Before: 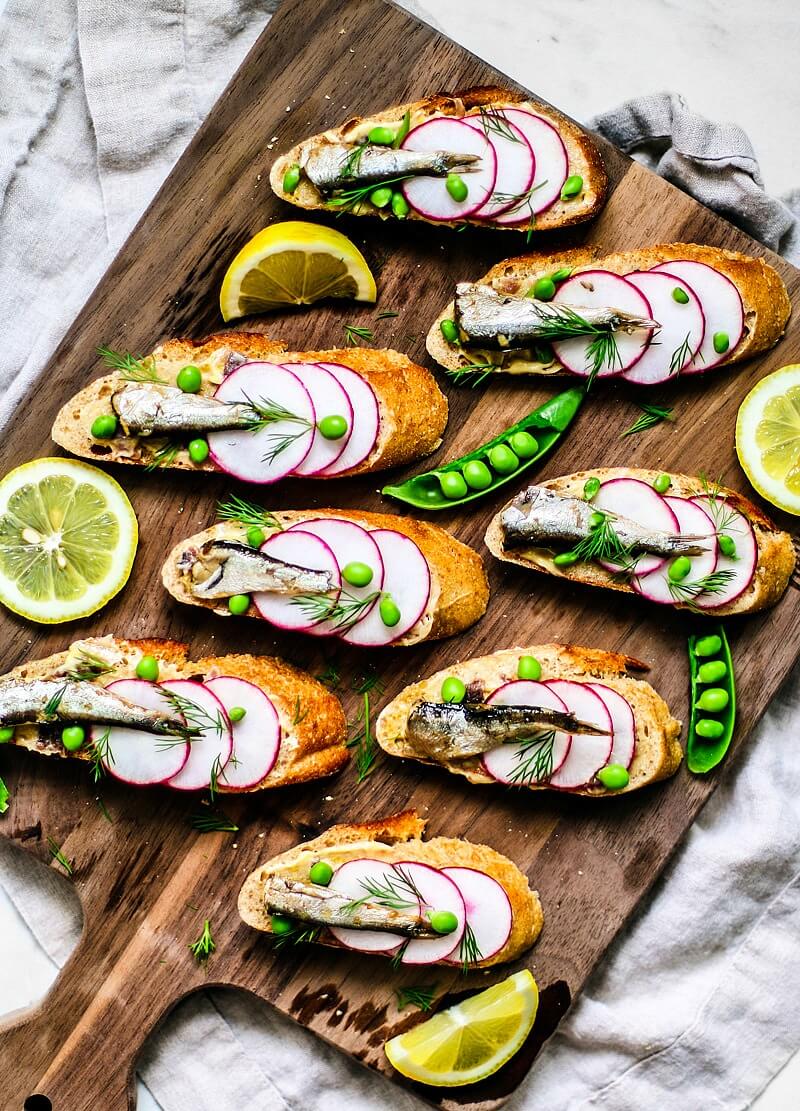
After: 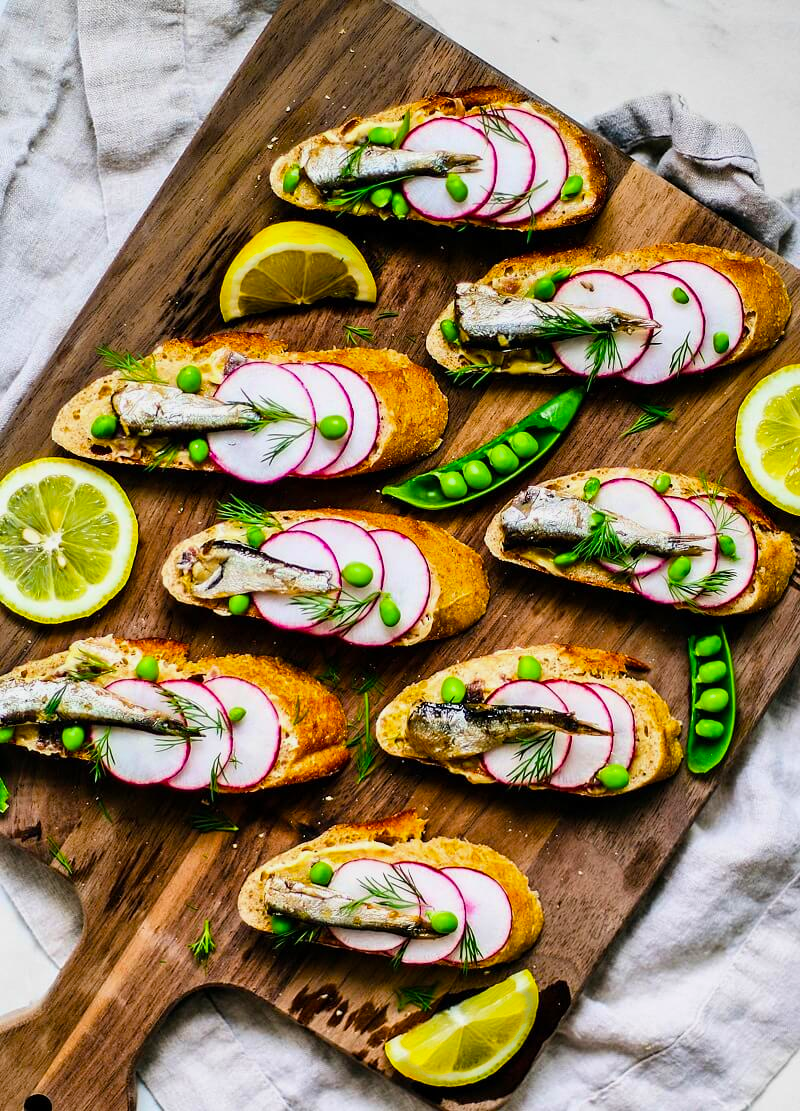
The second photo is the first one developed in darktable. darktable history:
color balance rgb: perceptual saturation grading › global saturation 25%, global vibrance 20%
exposure: exposure -0.153 EV, compensate highlight preservation false
